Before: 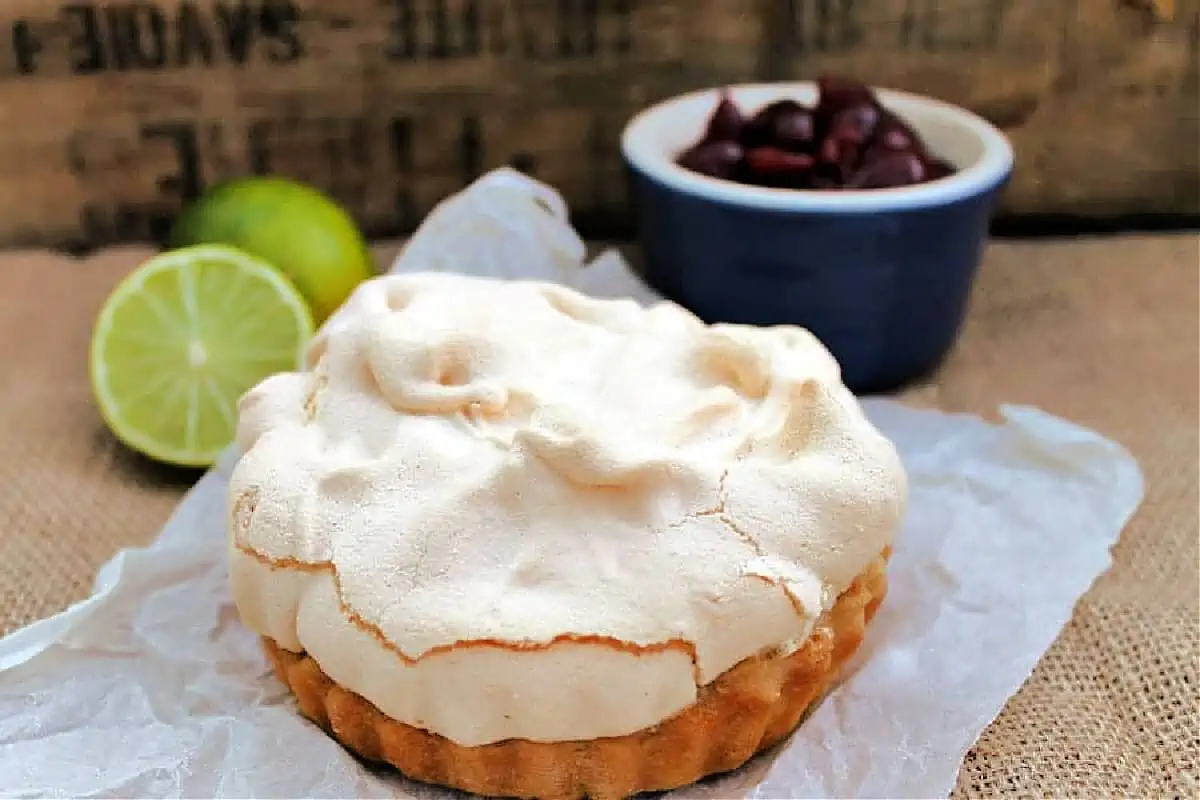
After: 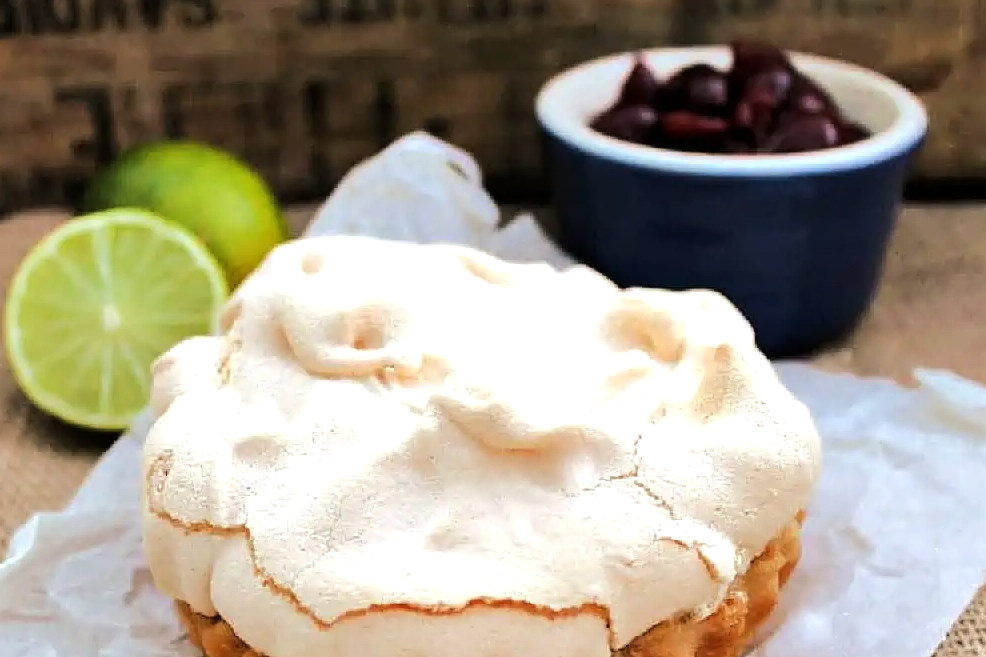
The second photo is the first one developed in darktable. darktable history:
tone equalizer: -8 EV -0.417 EV, -7 EV -0.389 EV, -6 EV -0.333 EV, -5 EV -0.222 EV, -3 EV 0.222 EV, -2 EV 0.333 EV, -1 EV 0.389 EV, +0 EV 0.417 EV, edges refinement/feathering 500, mask exposure compensation -1.57 EV, preserve details no
crop and rotate: left 7.196%, top 4.574%, right 10.605%, bottom 13.178%
